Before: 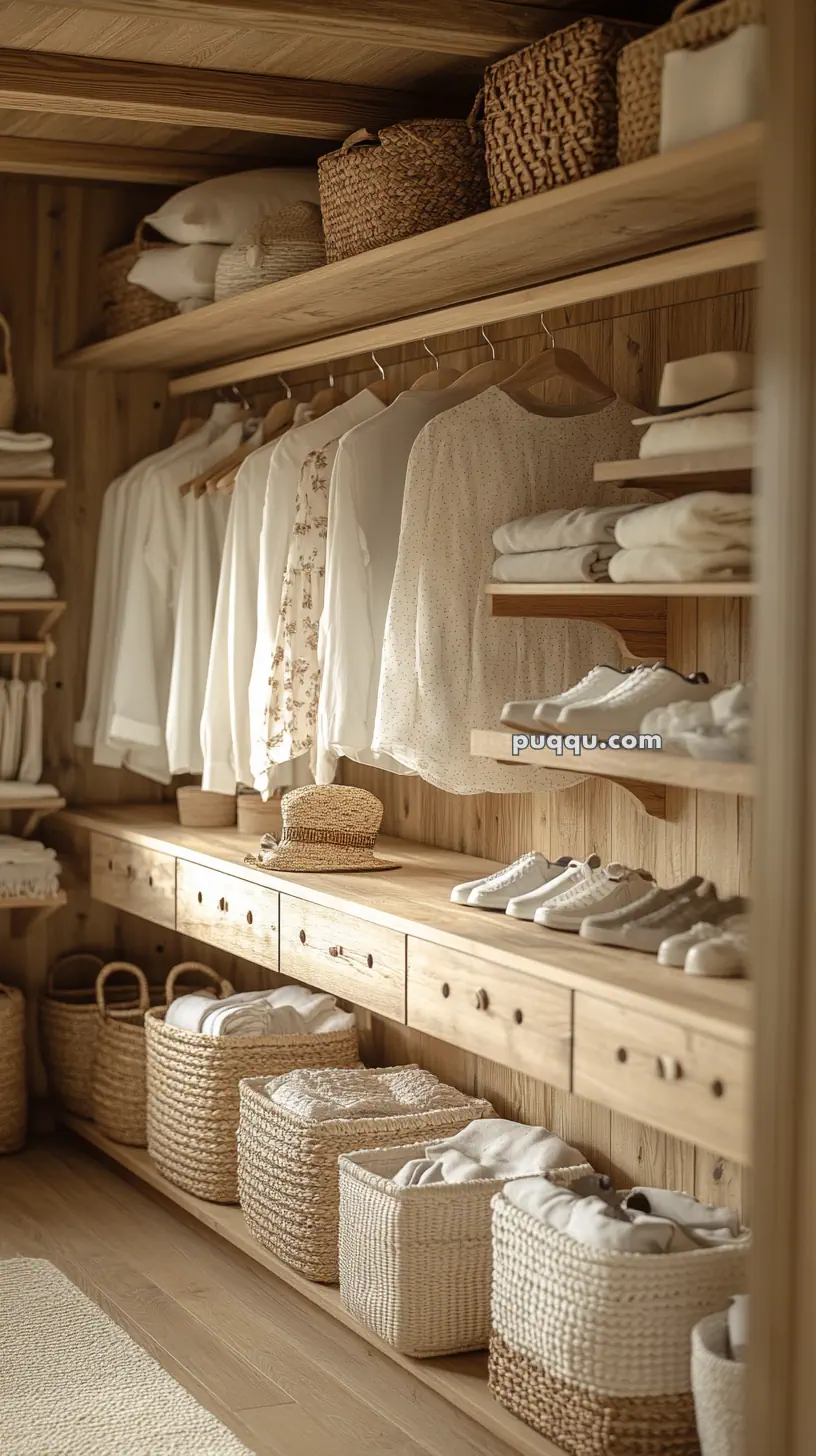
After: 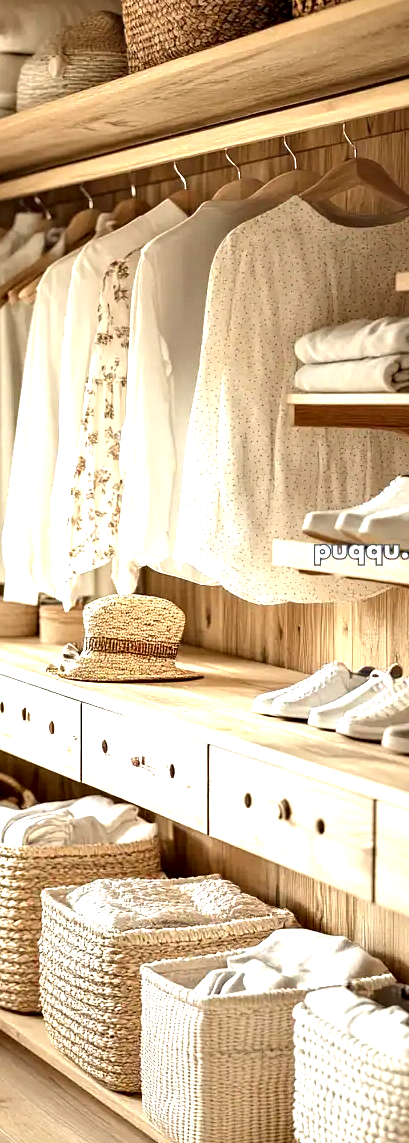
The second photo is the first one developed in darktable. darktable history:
exposure: exposure 1.089 EV, compensate exposure bias true, compensate highlight preservation false
crop and rotate: angle 0.015°, left 24.347%, top 13.074%, right 25.417%, bottom 8.385%
contrast equalizer: y [[0.6 ×6], [0.55 ×6], [0 ×6], [0 ×6], [0 ×6]]
